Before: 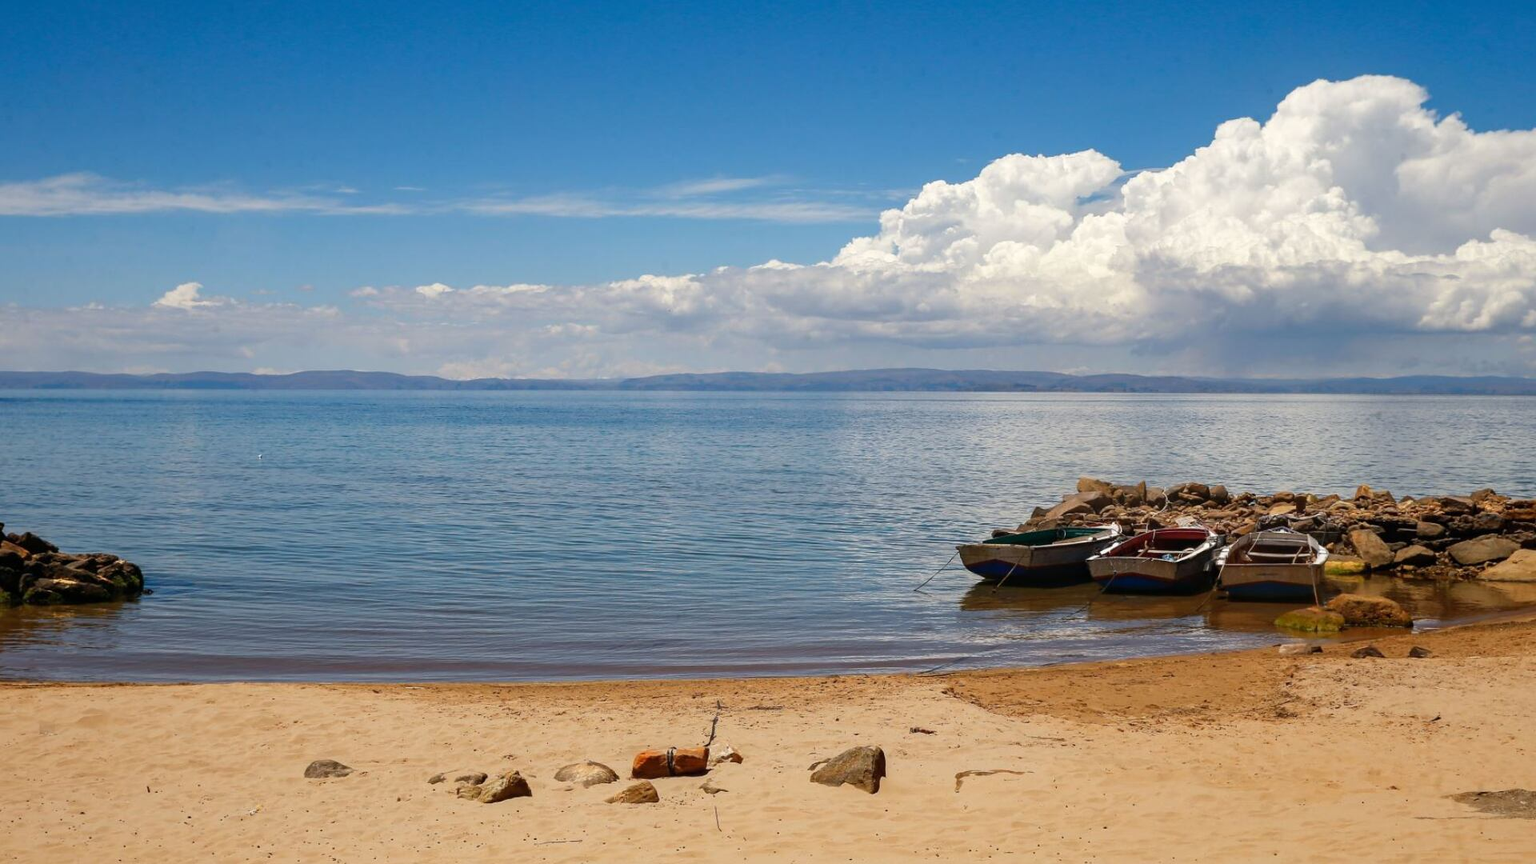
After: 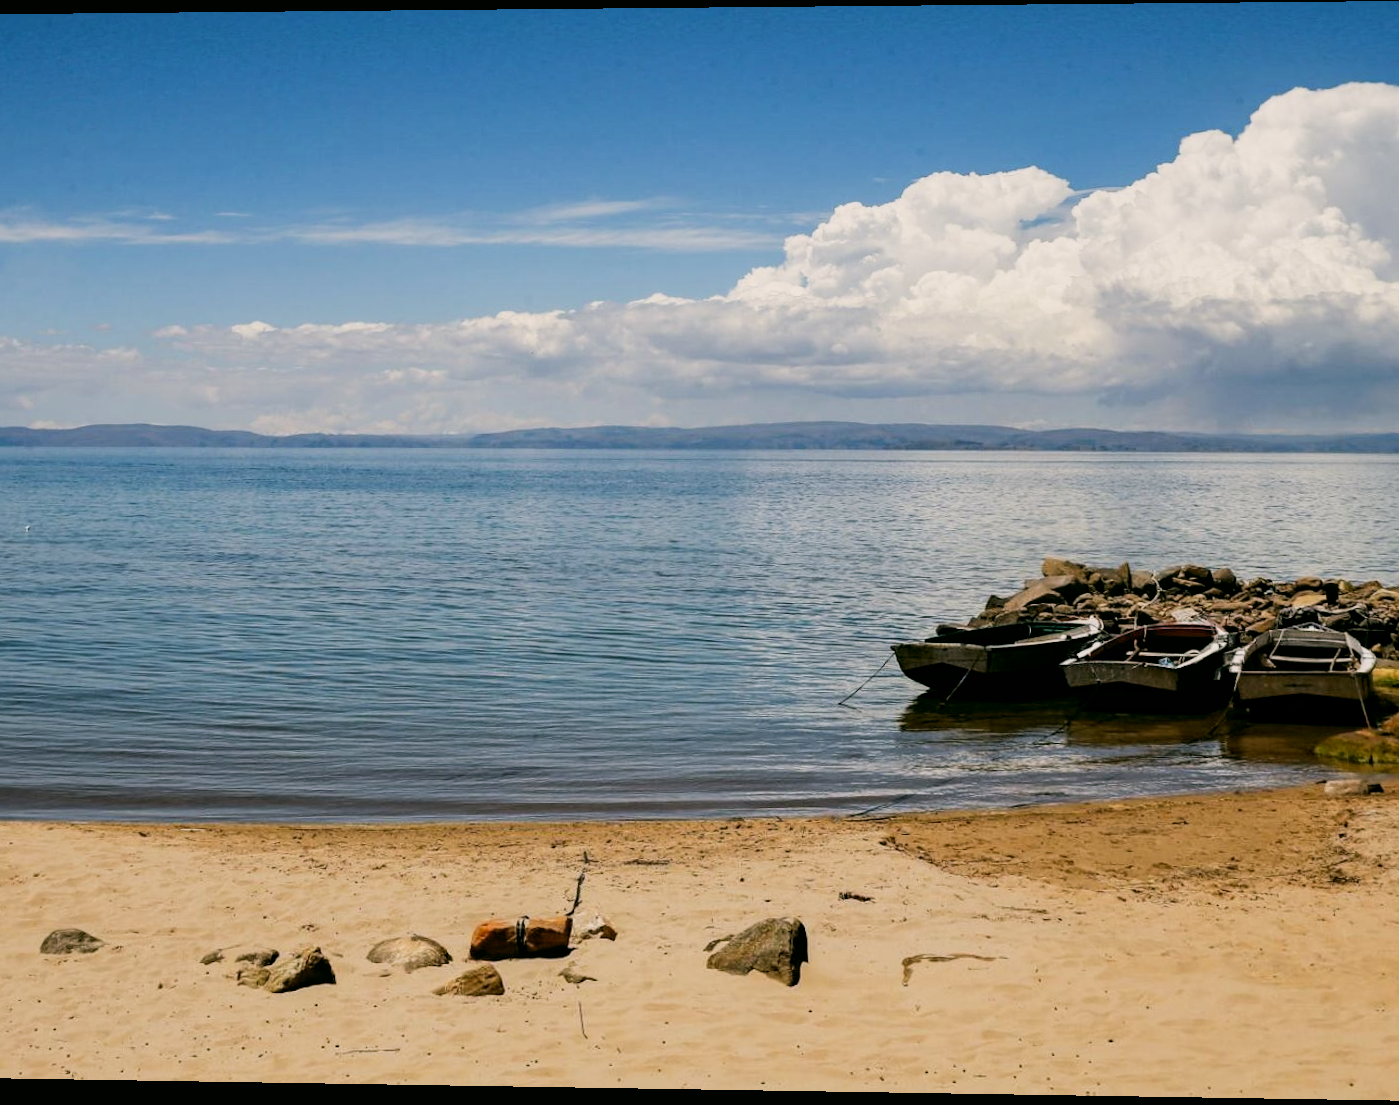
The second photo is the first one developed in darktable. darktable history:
rotate and perspective: rotation 0.128°, lens shift (vertical) -0.181, lens shift (horizontal) -0.044, shear 0.001, automatic cropping off
white balance: red 0.976, blue 1.04
contrast brightness saturation: saturation -0.05
crop and rotate: left 17.732%, right 15.423%
filmic rgb: black relative exposure -5 EV, hardness 2.88, contrast 1.3, highlights saturation mix -30%
color correction: highlights a* 4.02, highlights b* 4.98, shadows a* -7.55, shadows b* 4.98
local contrast: highlights 100%, shadows 100%, detail 120%, midtone range 0.2
